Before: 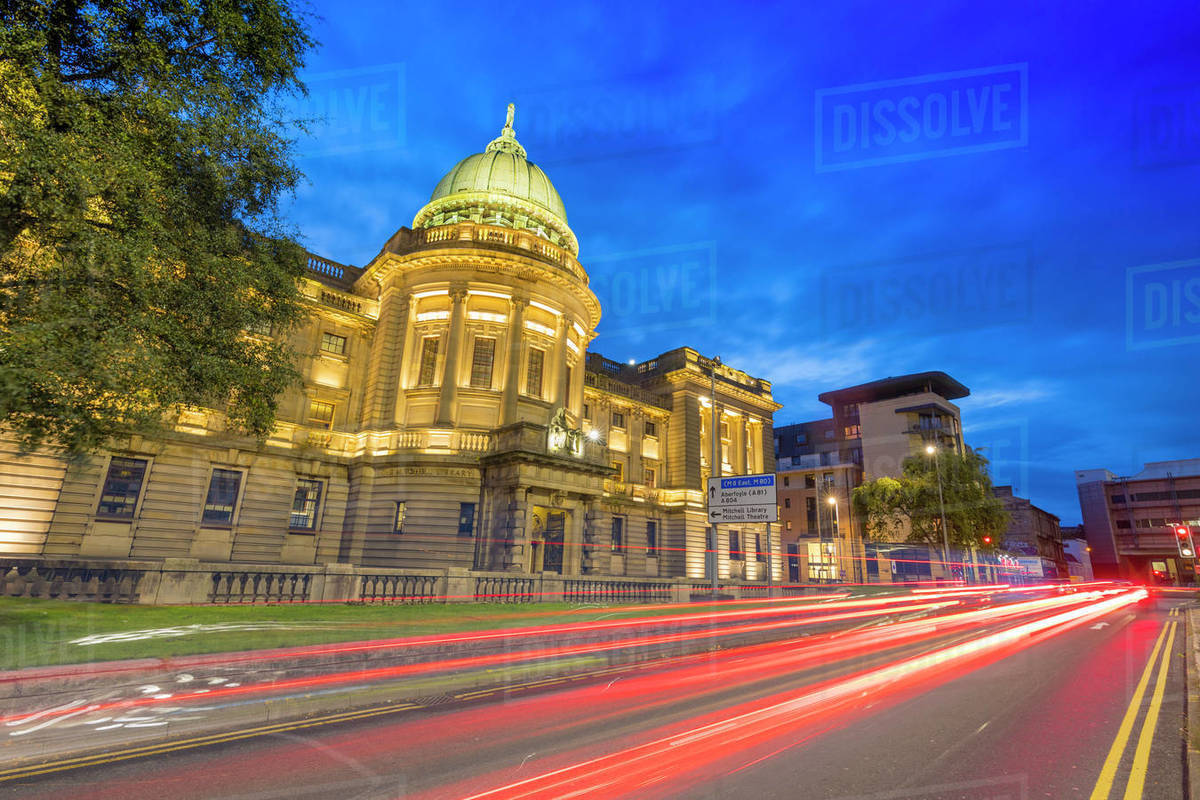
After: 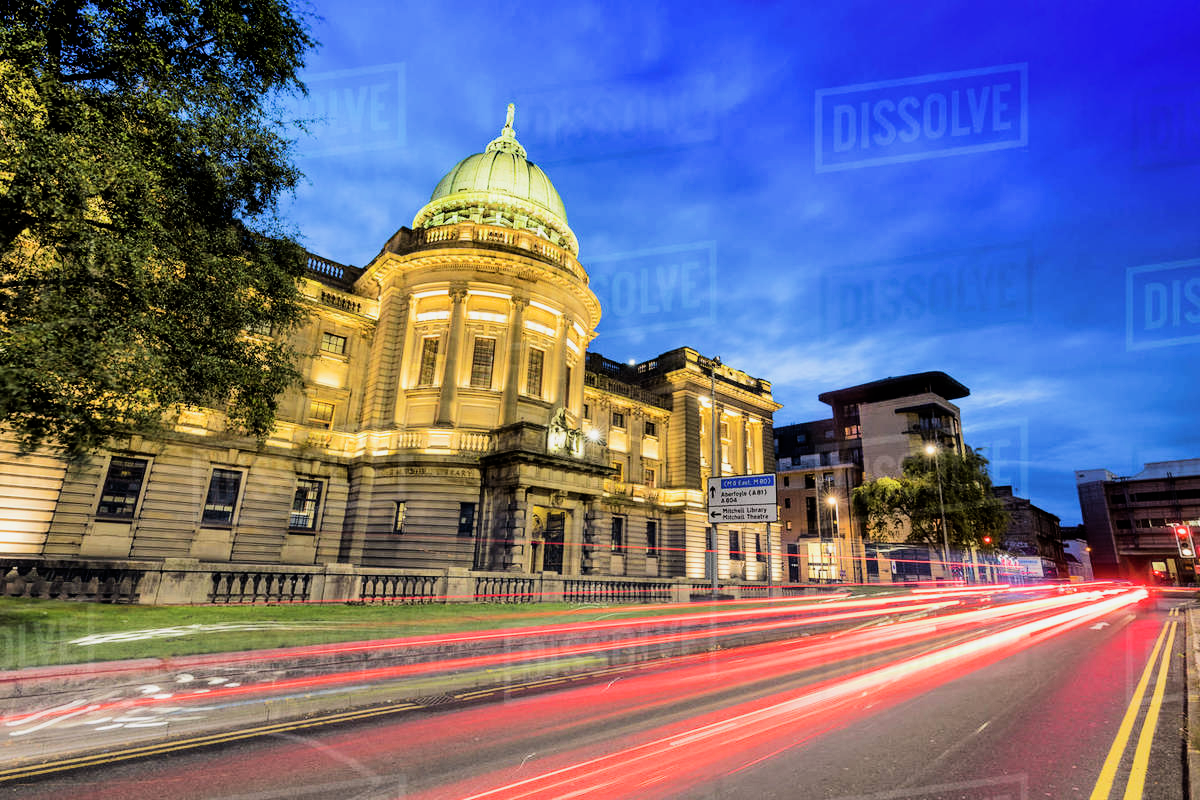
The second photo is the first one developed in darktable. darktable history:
tone equalizer: -8 EV -0.417 EV, -7 EV -0.389 EV, -6 EV -0.333 EV, -5 EV -0.222 EV, -3 EV 0.222 EV, -2 EV 0.333 EV, -1 EV 0.389 EV, +0 EV 0.417 EV, edges refinement/feathering 500, mask exposure compensation -1.57 EV, preserve details no
shadows and highlights: shadows 12, white point adjustment 1.2, soften with gaussian
filmic rgb: black relative exposure -5 EV, hardness 2.88, contrast 1.4, highlights saturation mix -30%
